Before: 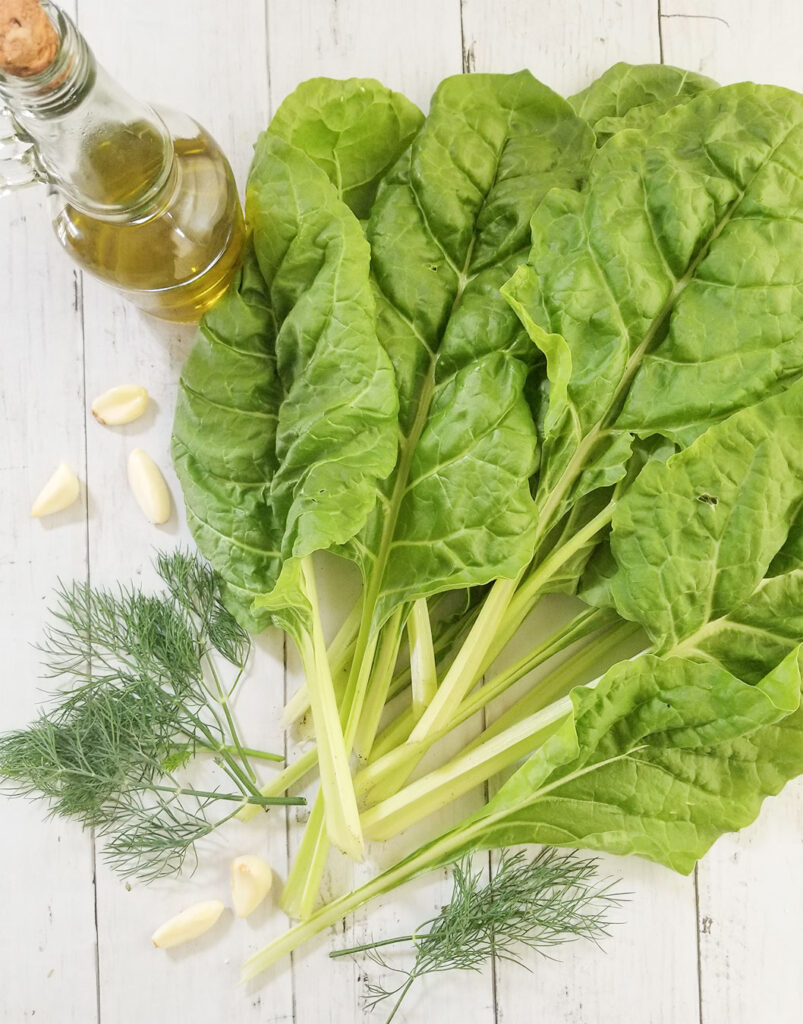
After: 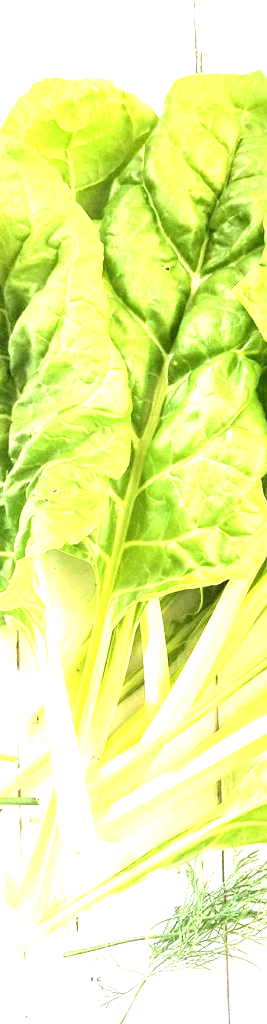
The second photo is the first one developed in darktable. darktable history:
crop: left 33.36%, right 33.36%
exposure: black level correction 0.001, exposure 1.735 EV, compensate highlight preservation false
